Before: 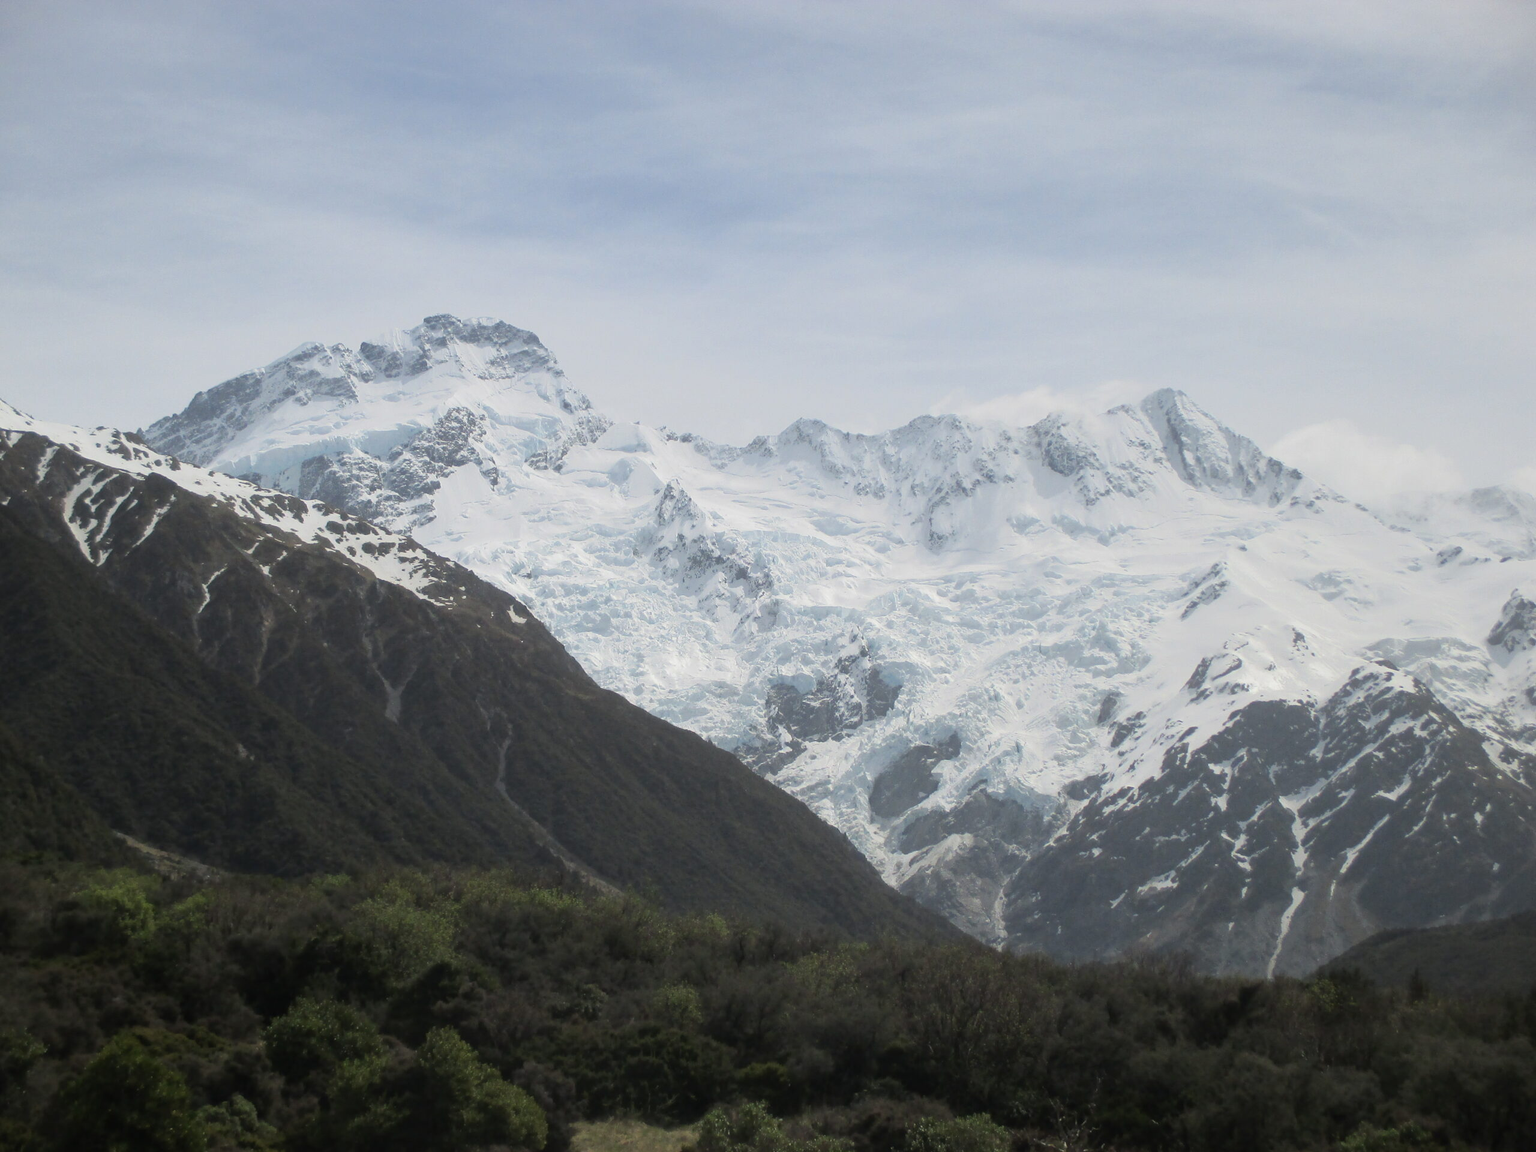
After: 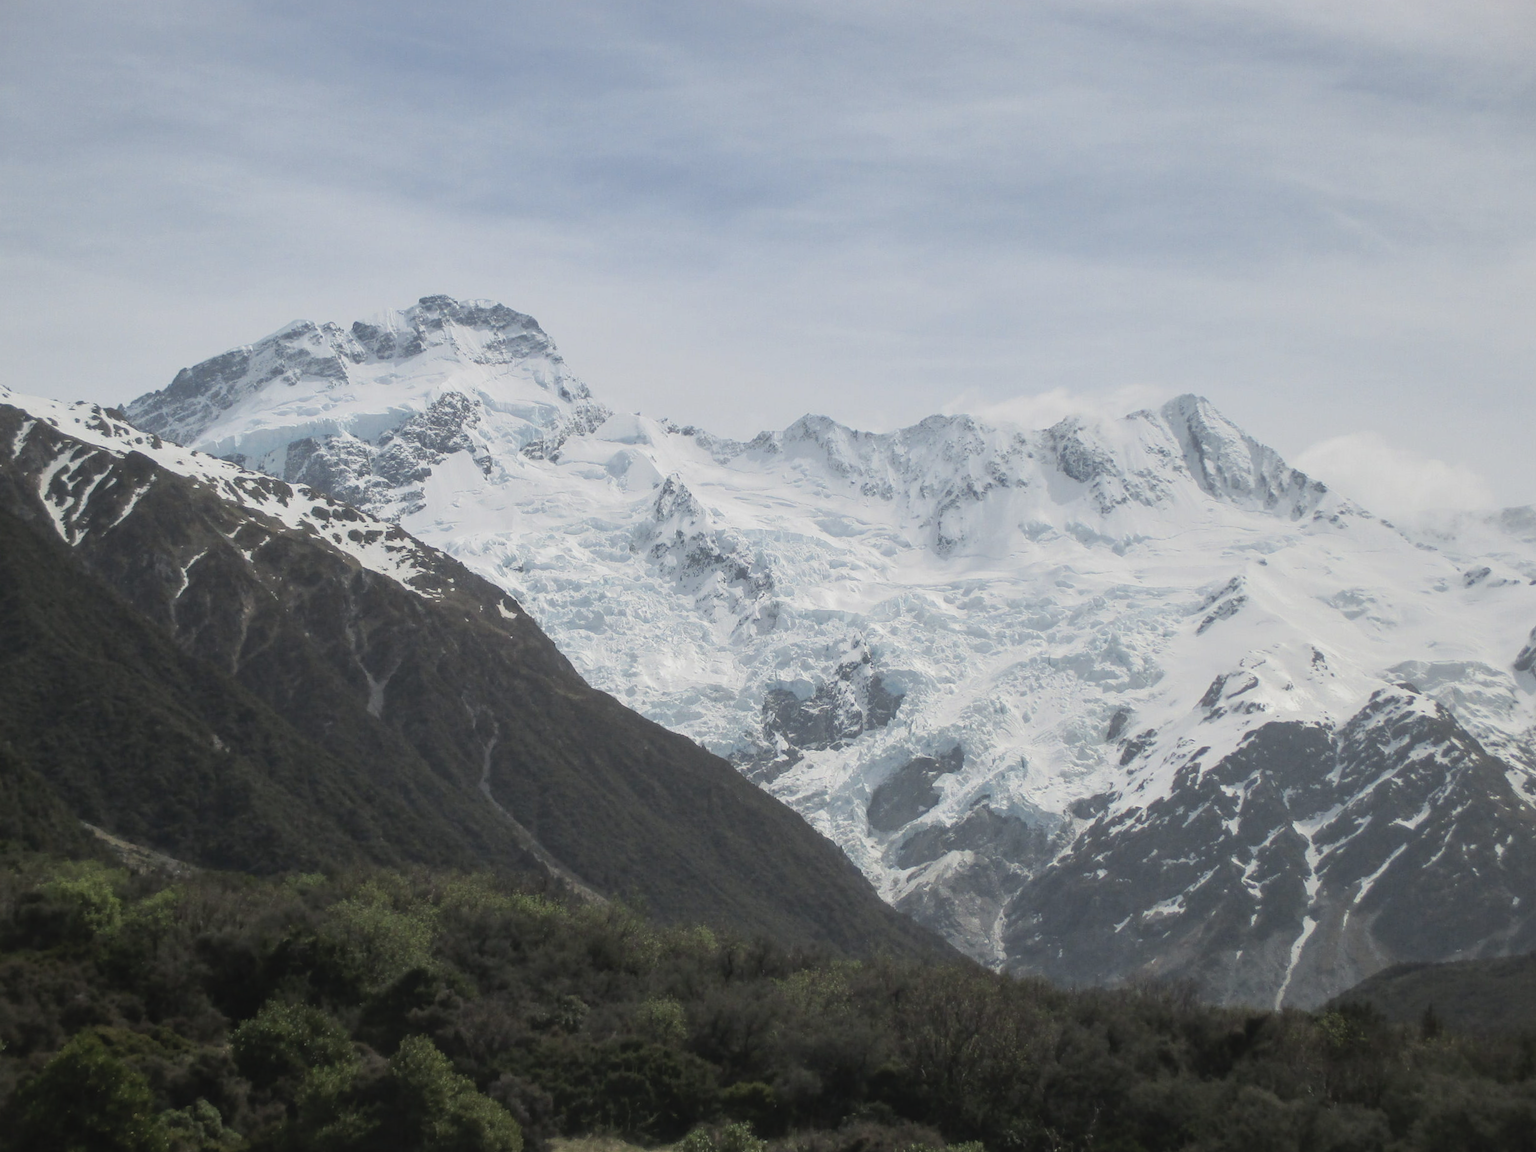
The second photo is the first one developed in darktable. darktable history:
local contrast: on, module defaults
crop and rotate: angle -1.69°
contrast brightness saturation: contrast -0.1, saturation -0.1
